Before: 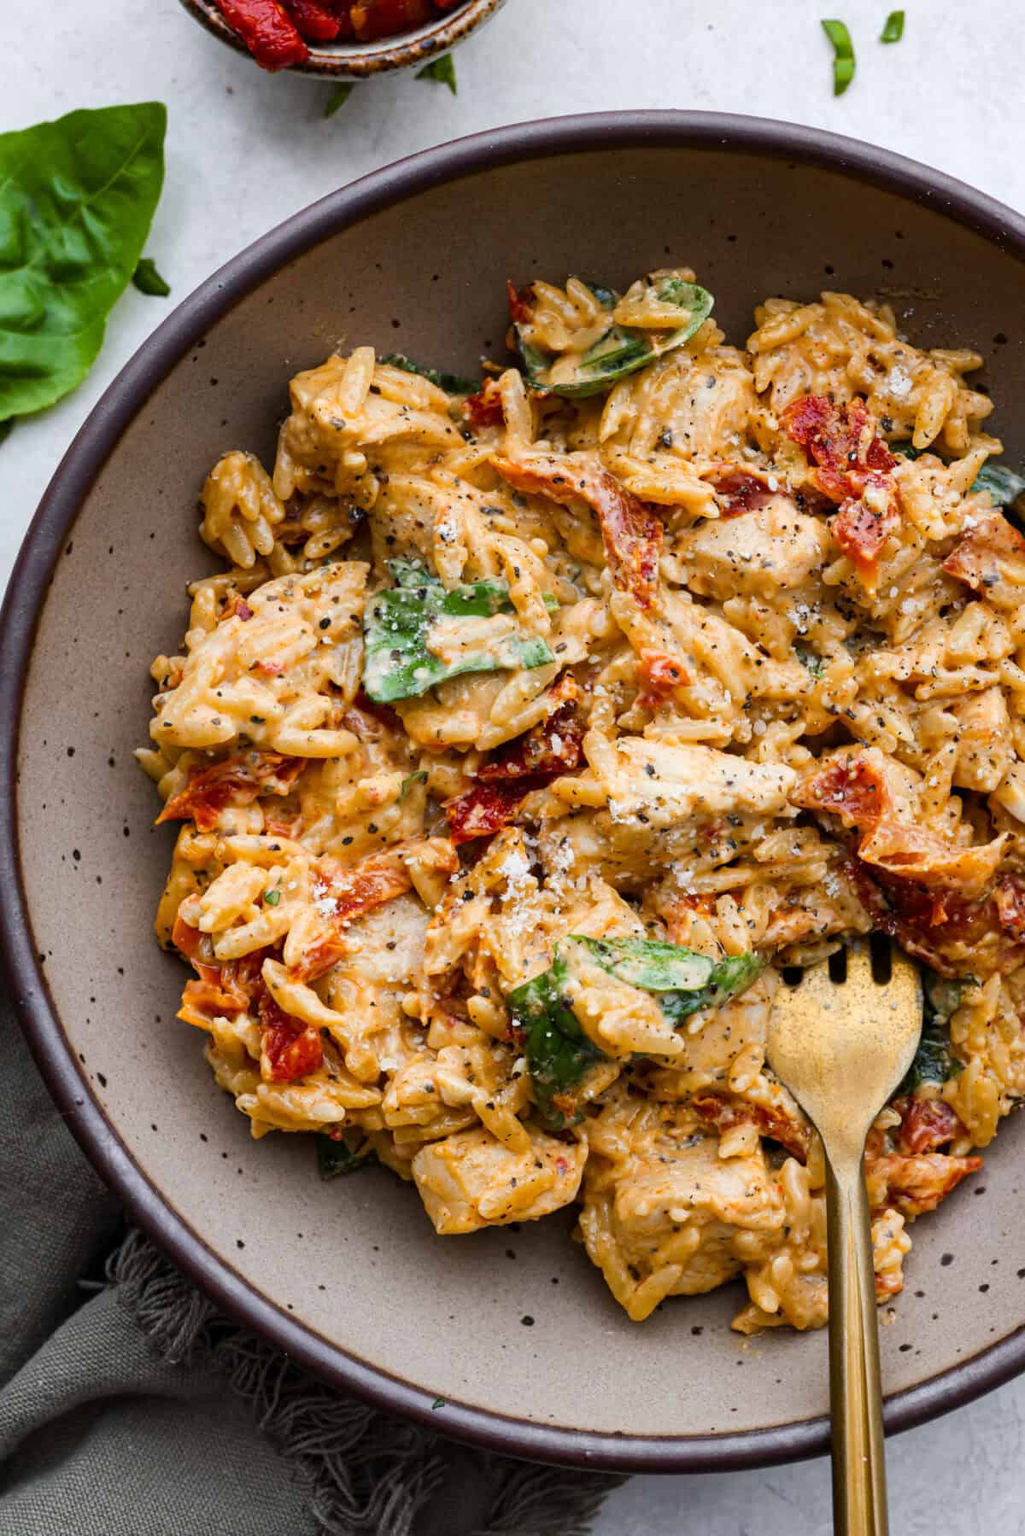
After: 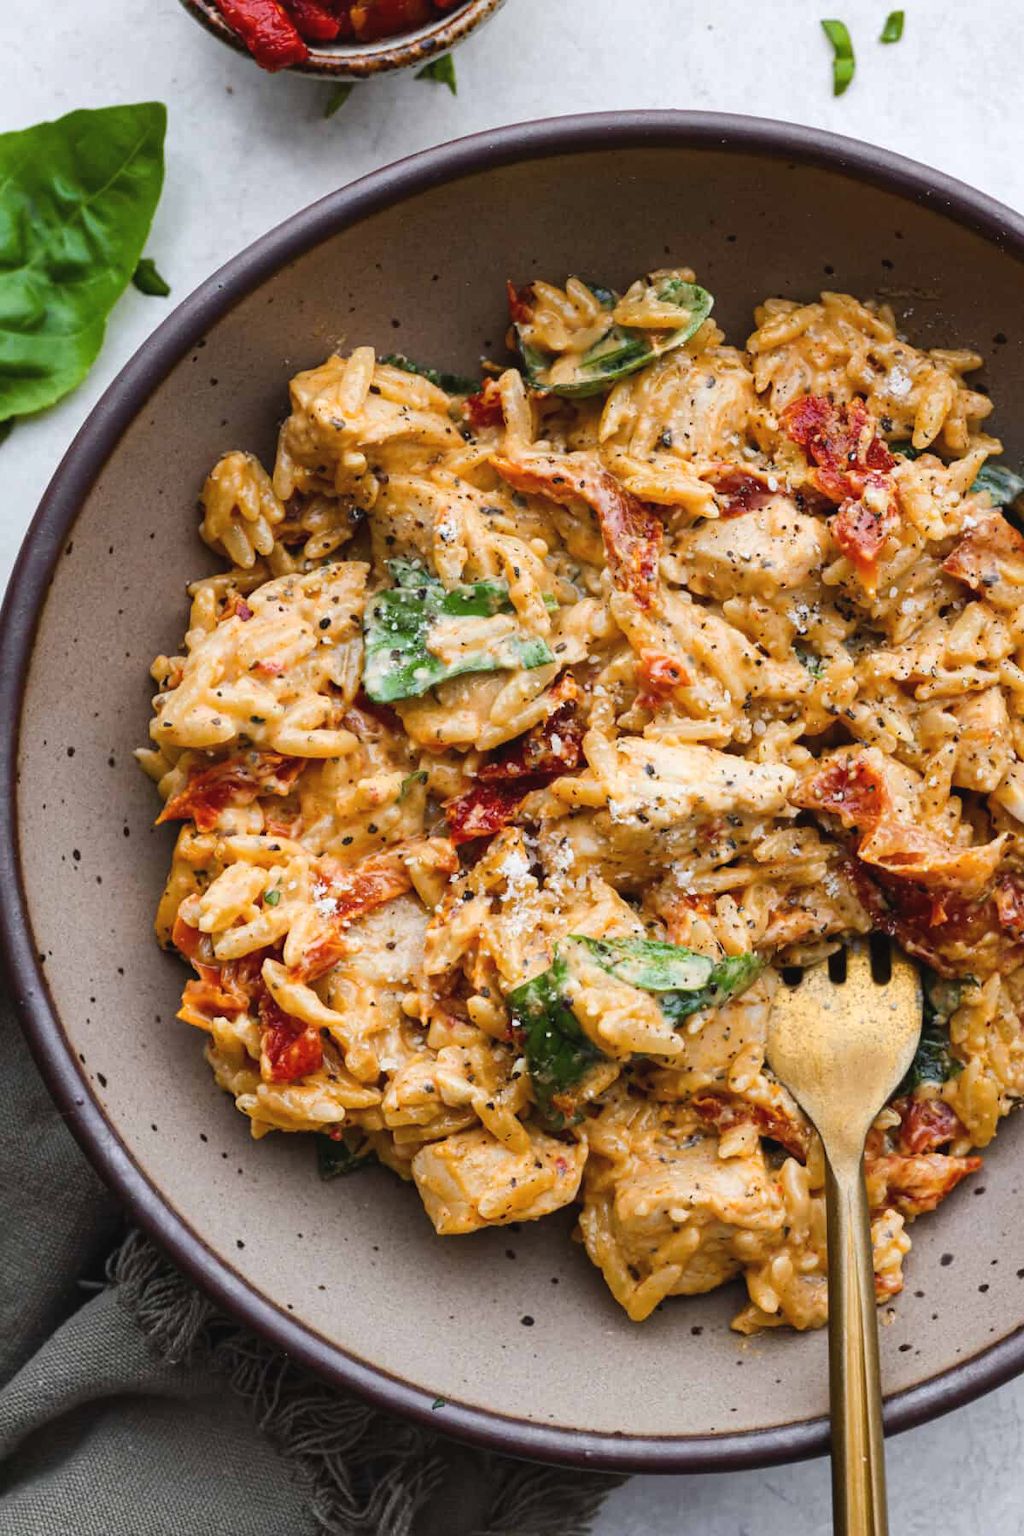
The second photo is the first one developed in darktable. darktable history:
exposure: black level correction -0.004, exposure 0.034 EV, compensate highlight preservation false
